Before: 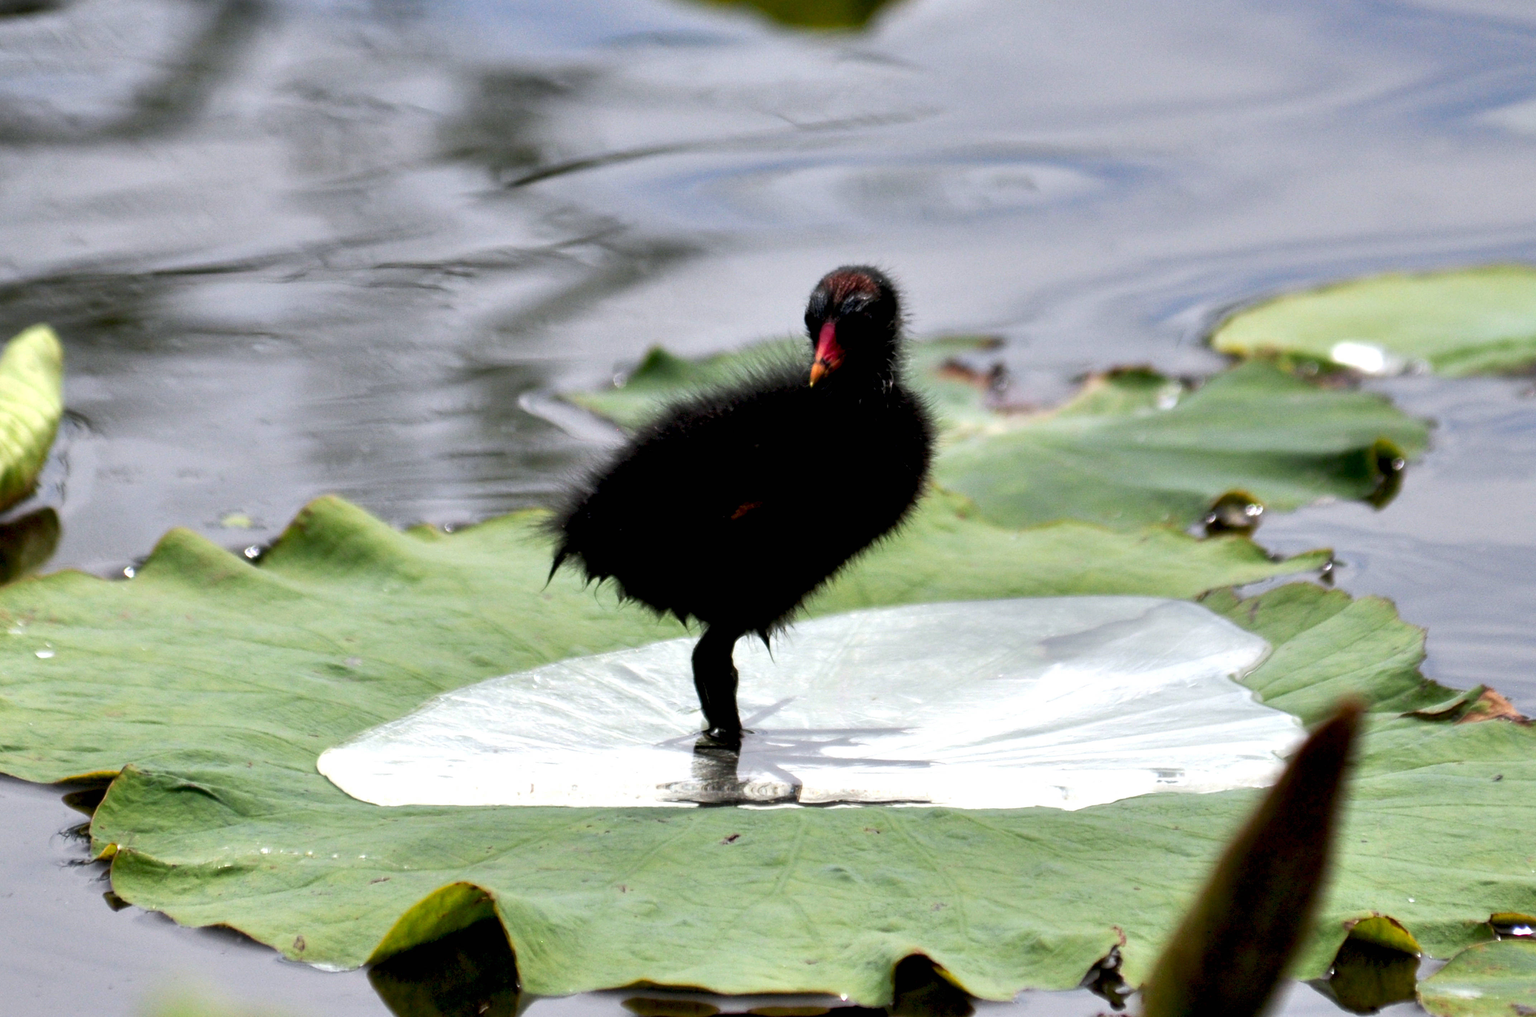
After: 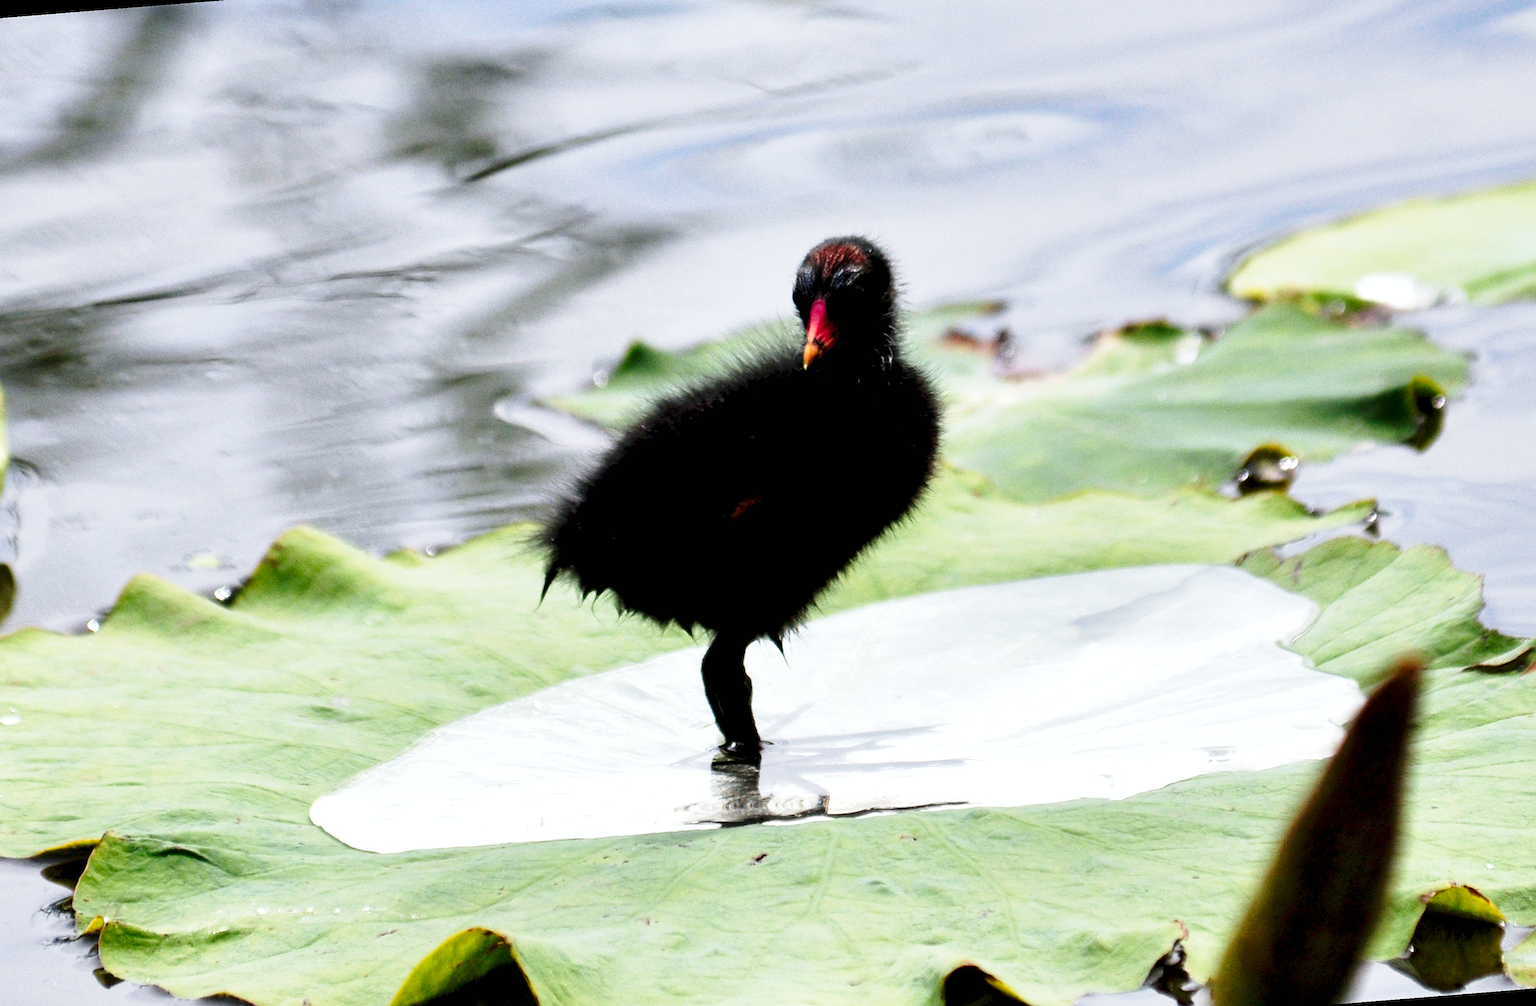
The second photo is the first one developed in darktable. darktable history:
tone equalizer: on, module defaults
rotate and perspective: rotation -4.57°, crop left 0.054, crop right 0.944, crop top 0.087, crop bottom 0.914
base curve: curves: ch0 [(0, 0) (0.028, 0.03) (0.121, 0.232) (0.46, 0.748) (0.859, 0.968) (1, 1)], preserve colors none
sharpen: on, module defaults
white balance: red 0.982, blue 1.018
